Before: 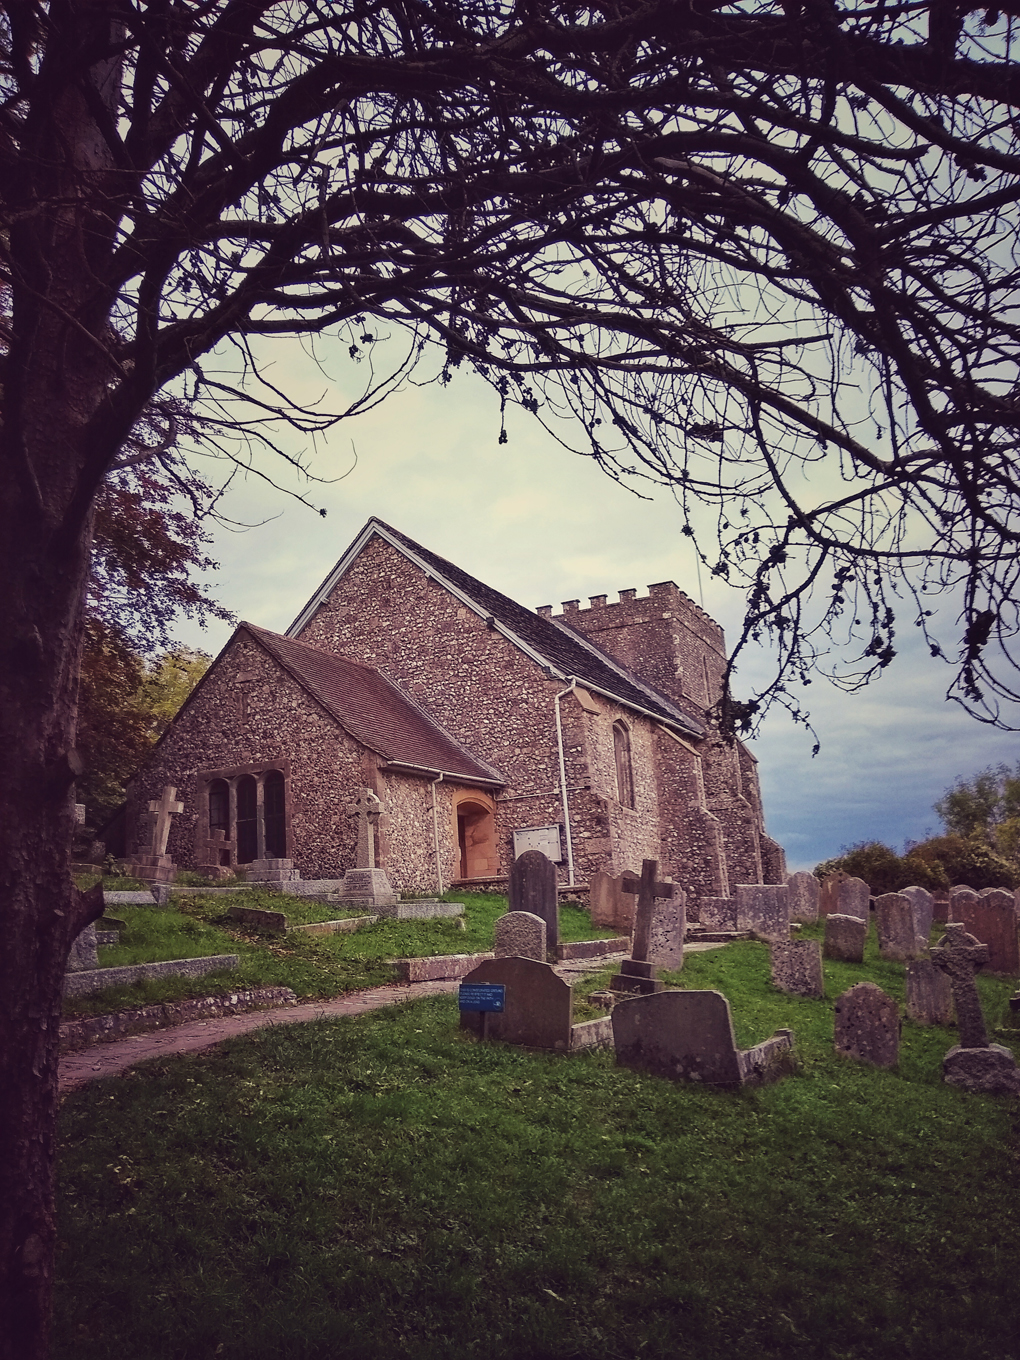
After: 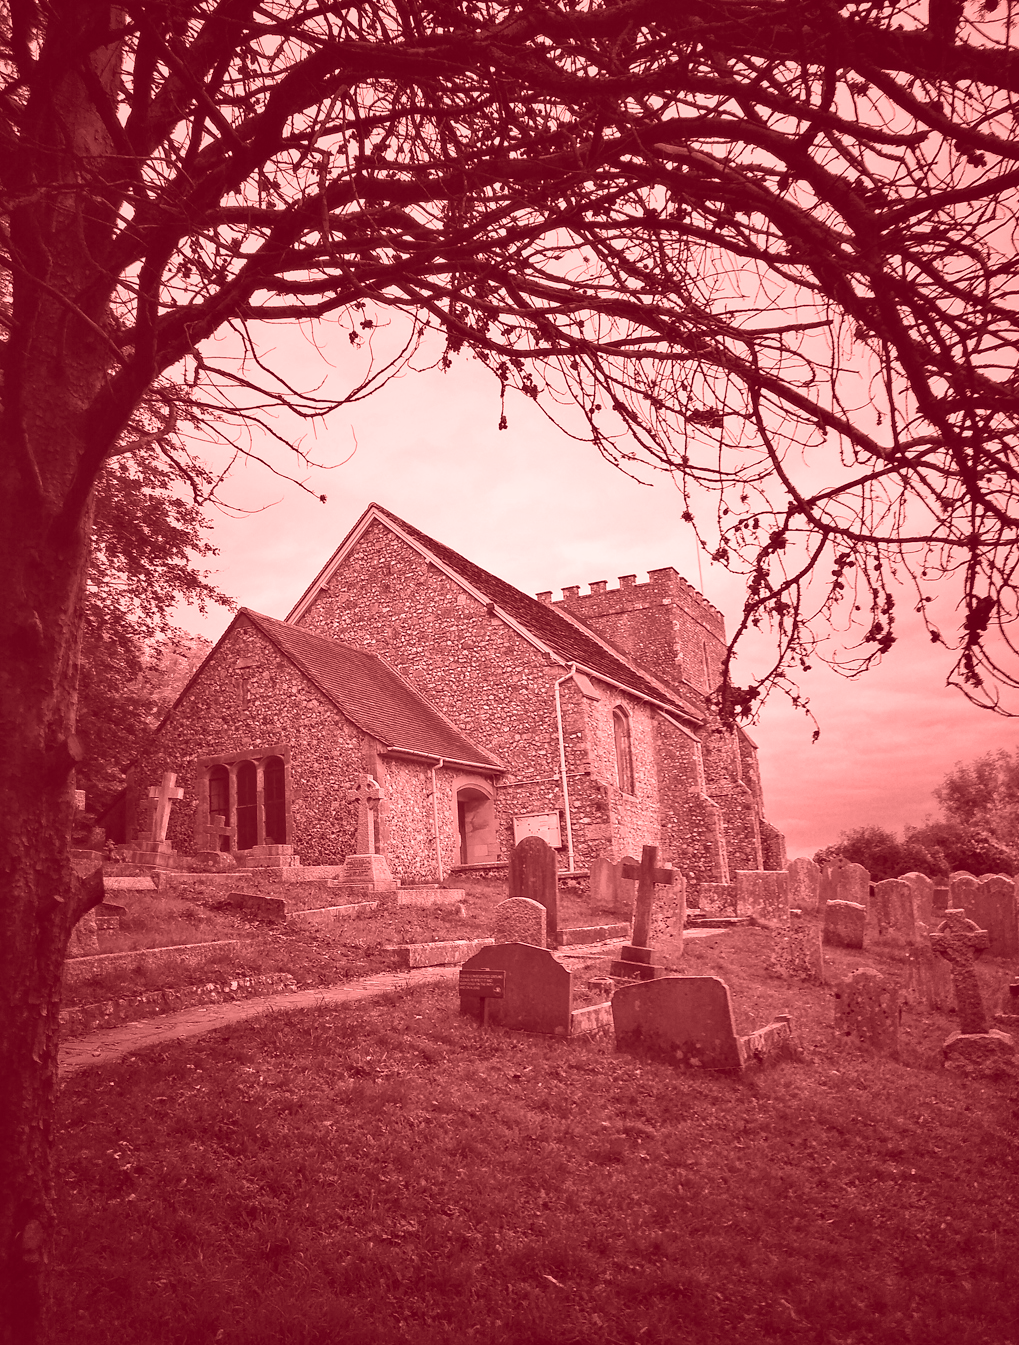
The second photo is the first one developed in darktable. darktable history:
crop: top 1.049%, right 0.001%
colorize: saturation 60%, source mix 100%
